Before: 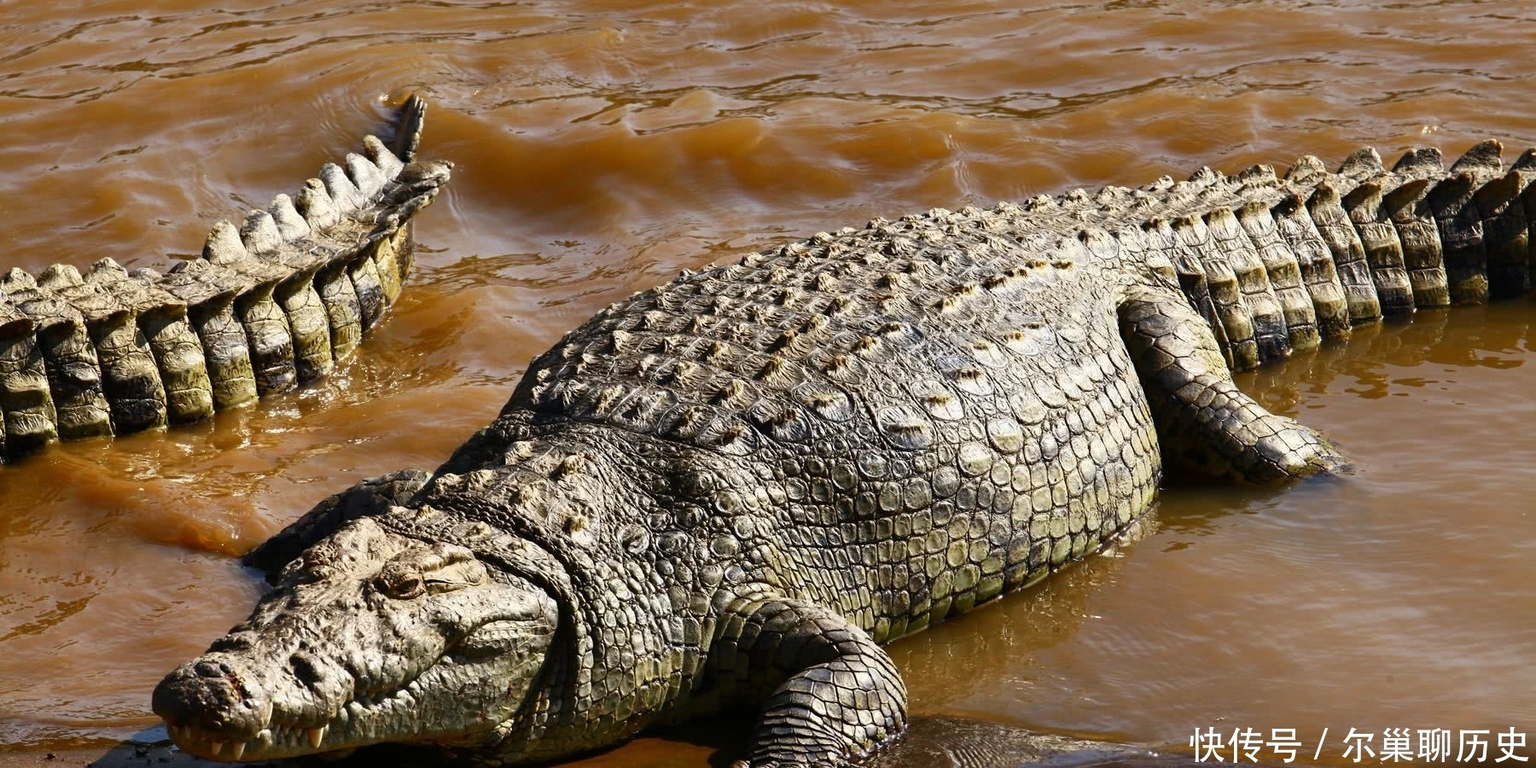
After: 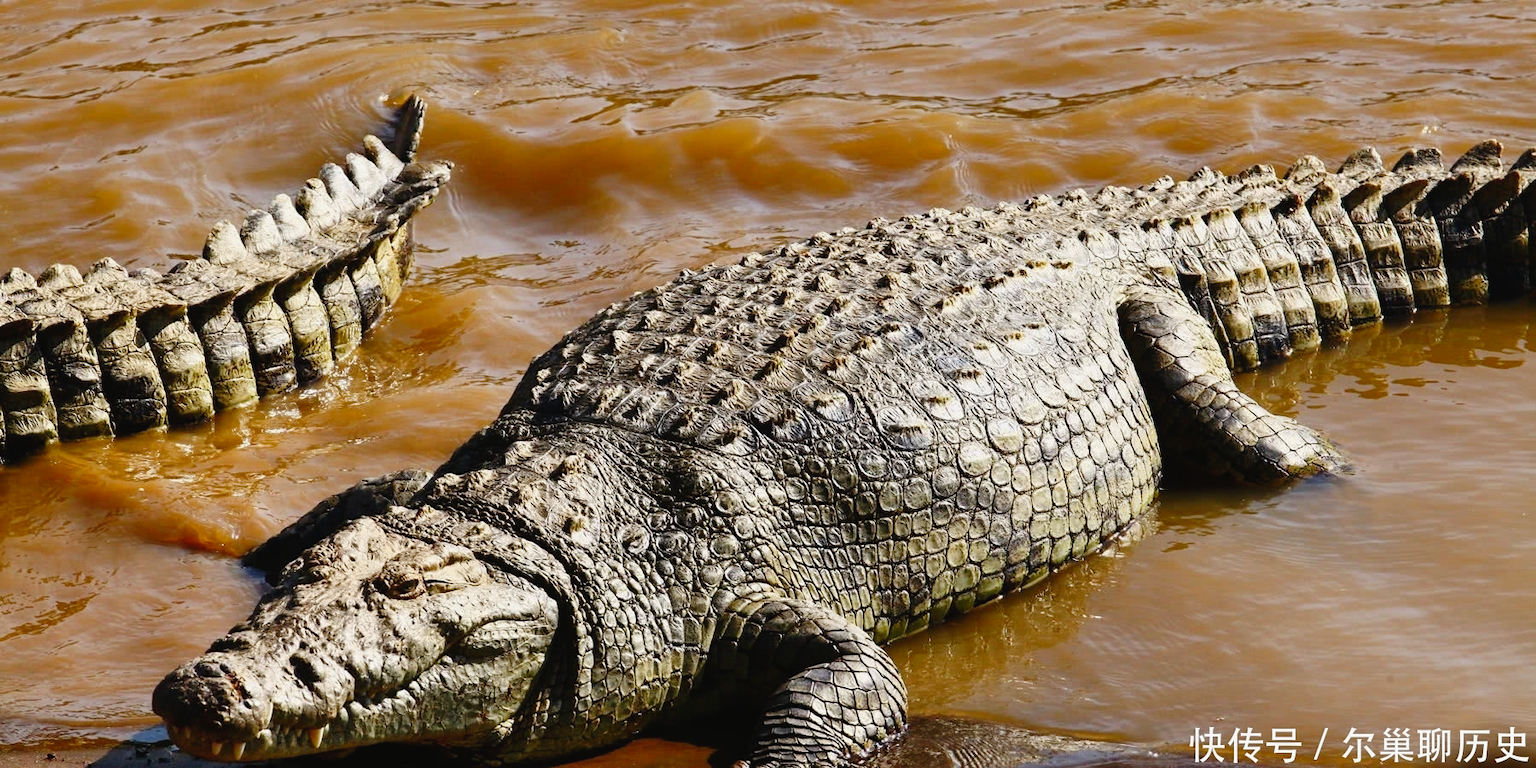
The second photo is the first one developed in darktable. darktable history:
tone curve: curves: ch0 [(0, 0.021) (0.049, 0.044) (0.152, 0.14) (0.328, 0.377) (0.473, 0.543) (0.641, 0.705) (0.868, 0.887) (1, 0.969)]; ch1 [(0, 0) (0.302, 0.331) (0.427, 0.433) (0.472, 0.47) (0.502, 0.503) (0.522, 0.526) (0.564, 0.591) (0.602, 0.632) (0.677, 0.701) (0.859, 0.885) (1, 1)]; ch2 [(0, 0) (0.33, 0.301) (0.447, 0.44) (0.487, 0.496) (0.502, 0.516) (0.535, 0.554) (0.565, 0.598) (0.618, 0.629) (1, 1)], preserve colors none
tone equalizer: edges refinement/feathering 500, mask exposure compensation -1.57 EV, preserve details no
